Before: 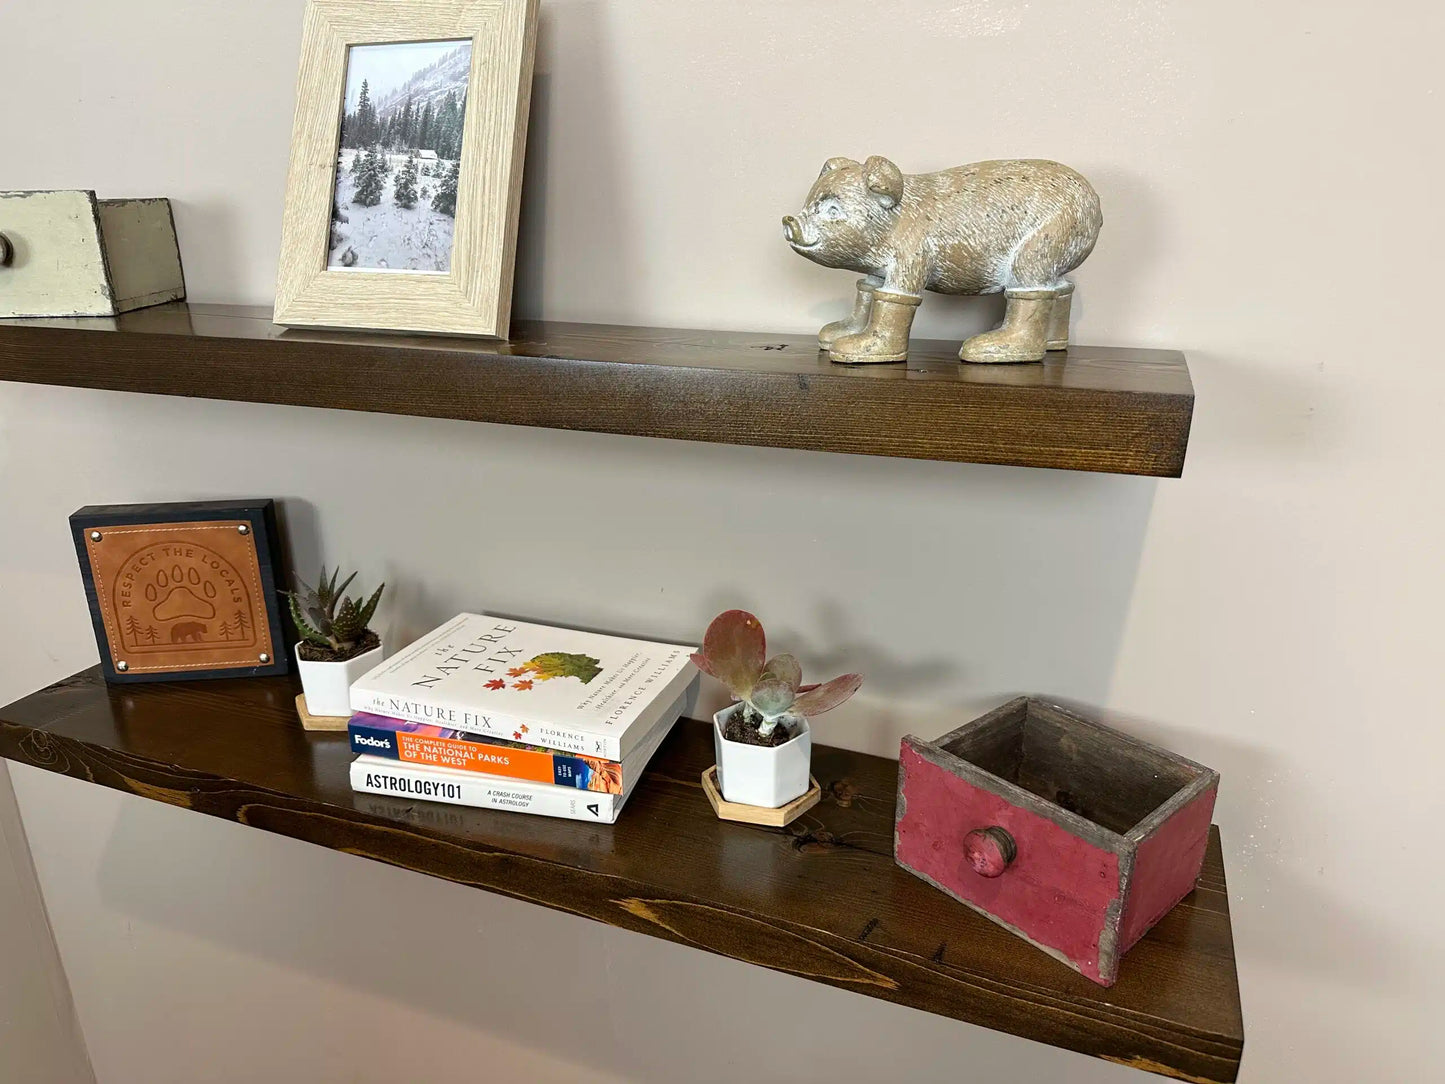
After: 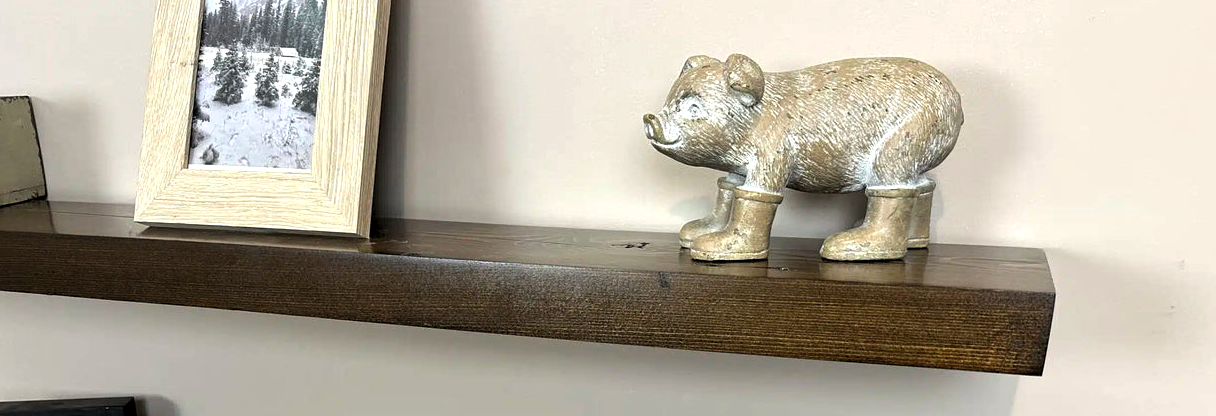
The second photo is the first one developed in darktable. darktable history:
levels: levels [0.052, 0.496, 0.908]
crop and rotate: left 9.628%, top 9.469%, right 6.213%, bottom 52.108%
